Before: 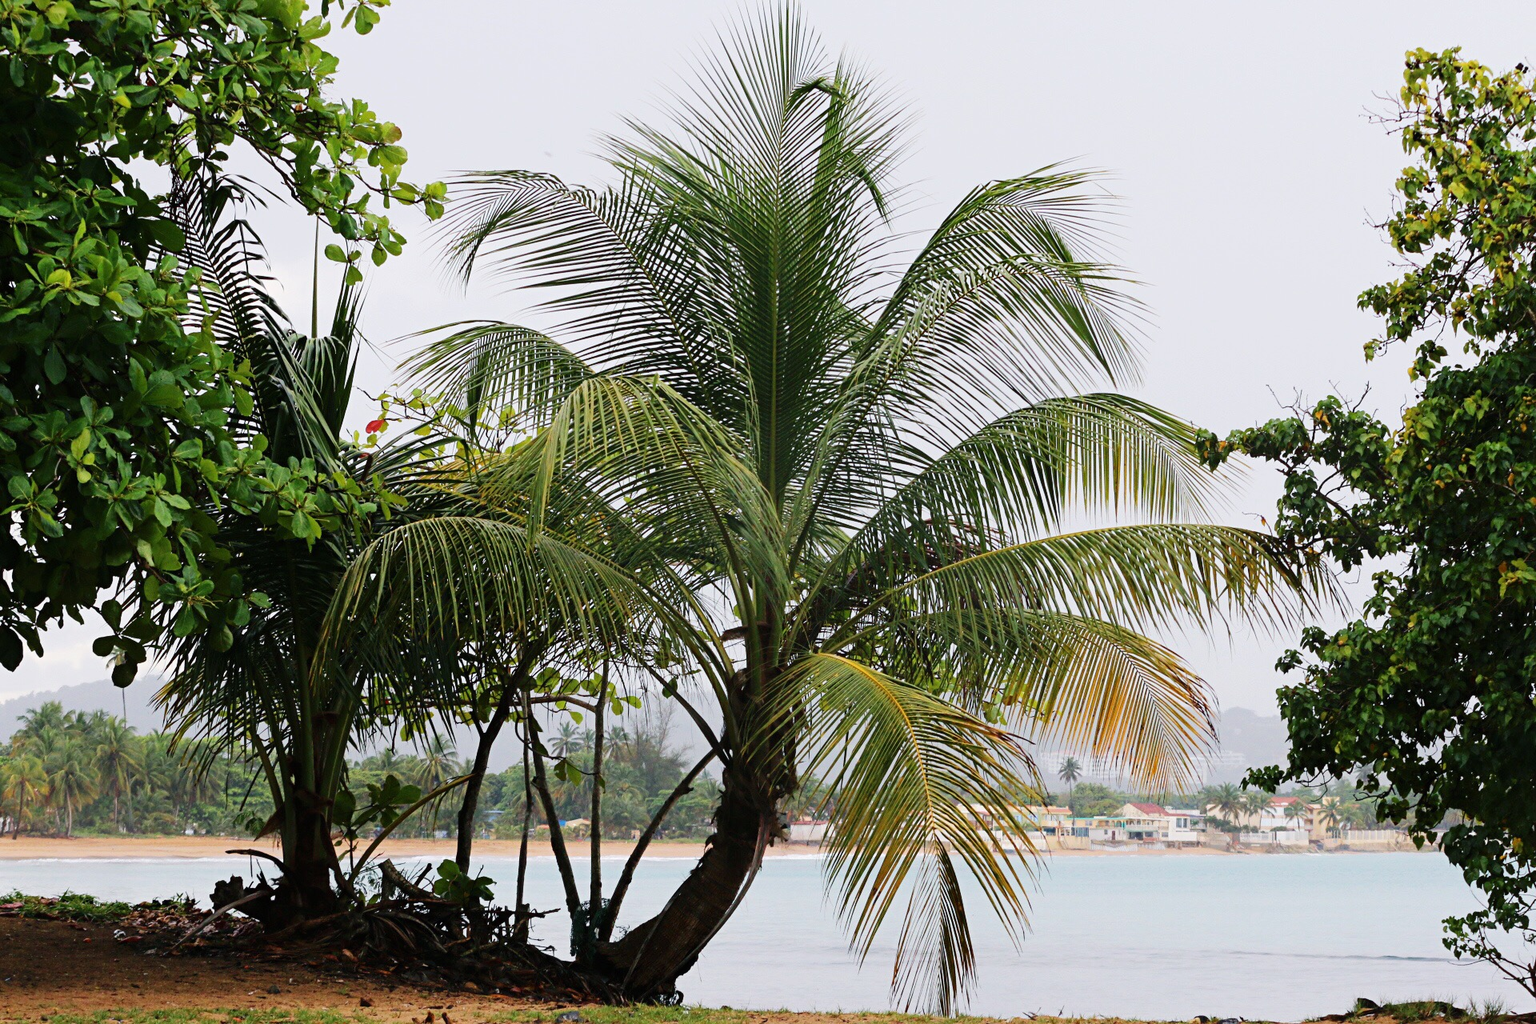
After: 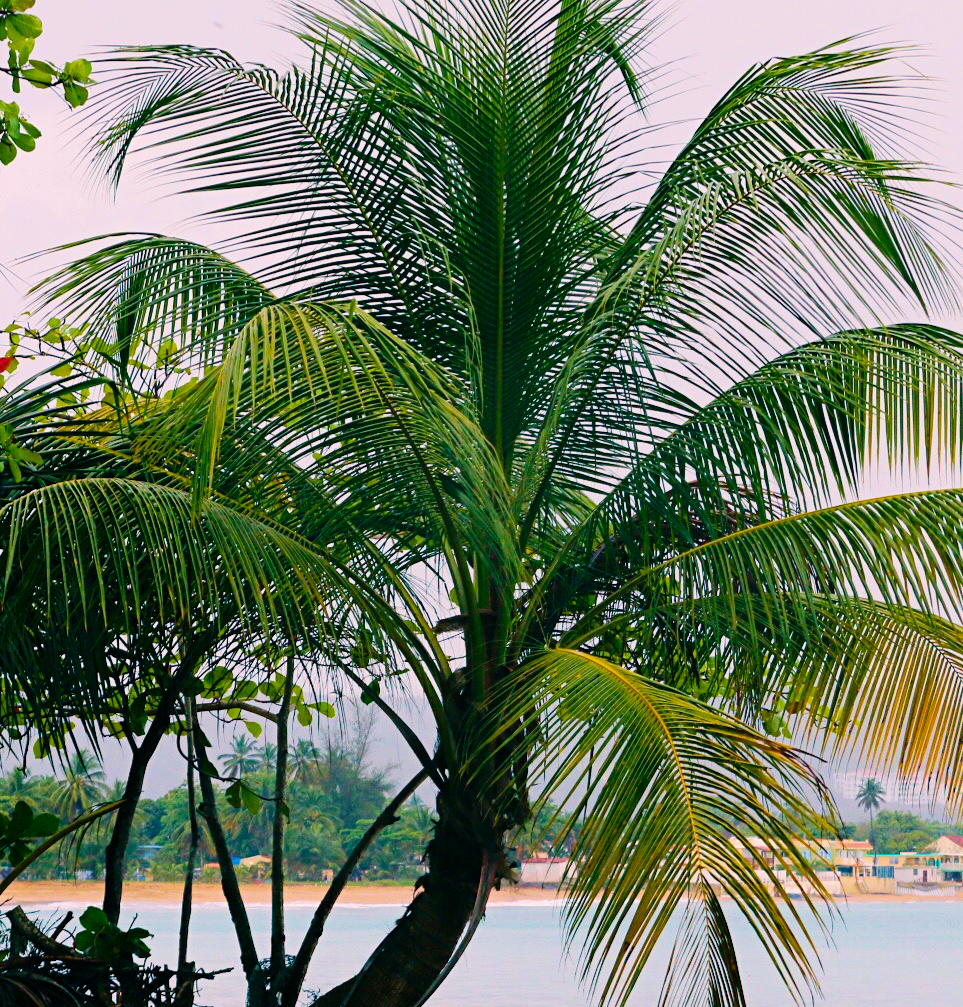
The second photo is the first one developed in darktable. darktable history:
color balance rgb: power › luminance -7.898%, power › chroma 2.297%, power › hue 218.93°, highlights gain › chroma 2.973%, highlights gain › hue 54.44°, linear chroma grading › global chroma 14.424%, perceptual saturation grading › global saturation 30.811%, global vibrance 20%
crop and rotate: angle 0.018°, left 24.361%, top 13.158%, right 25.412%, bottom 8.06%
velvia: on, module defaults
